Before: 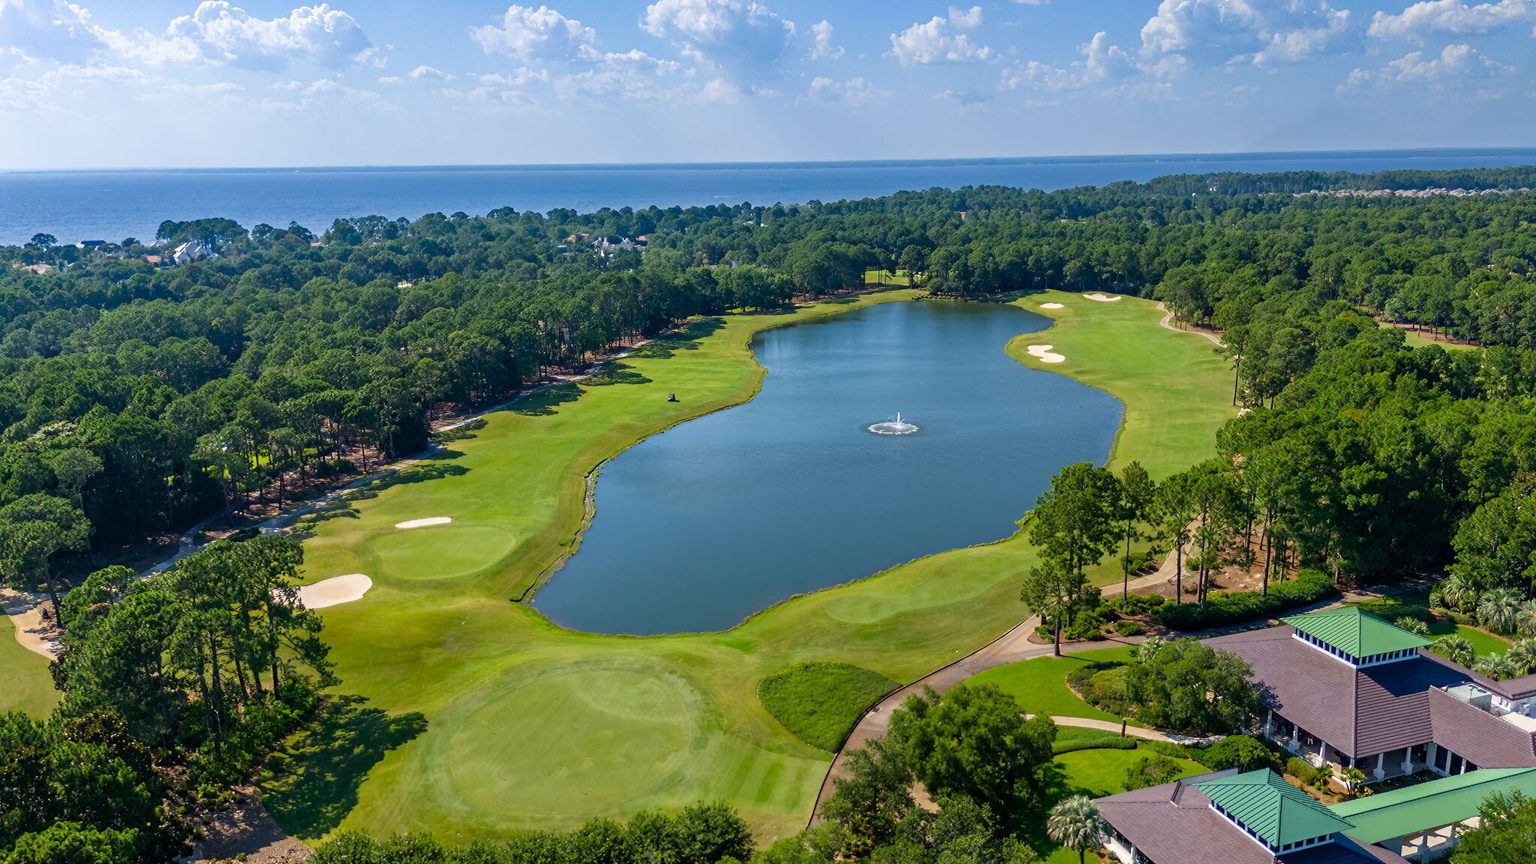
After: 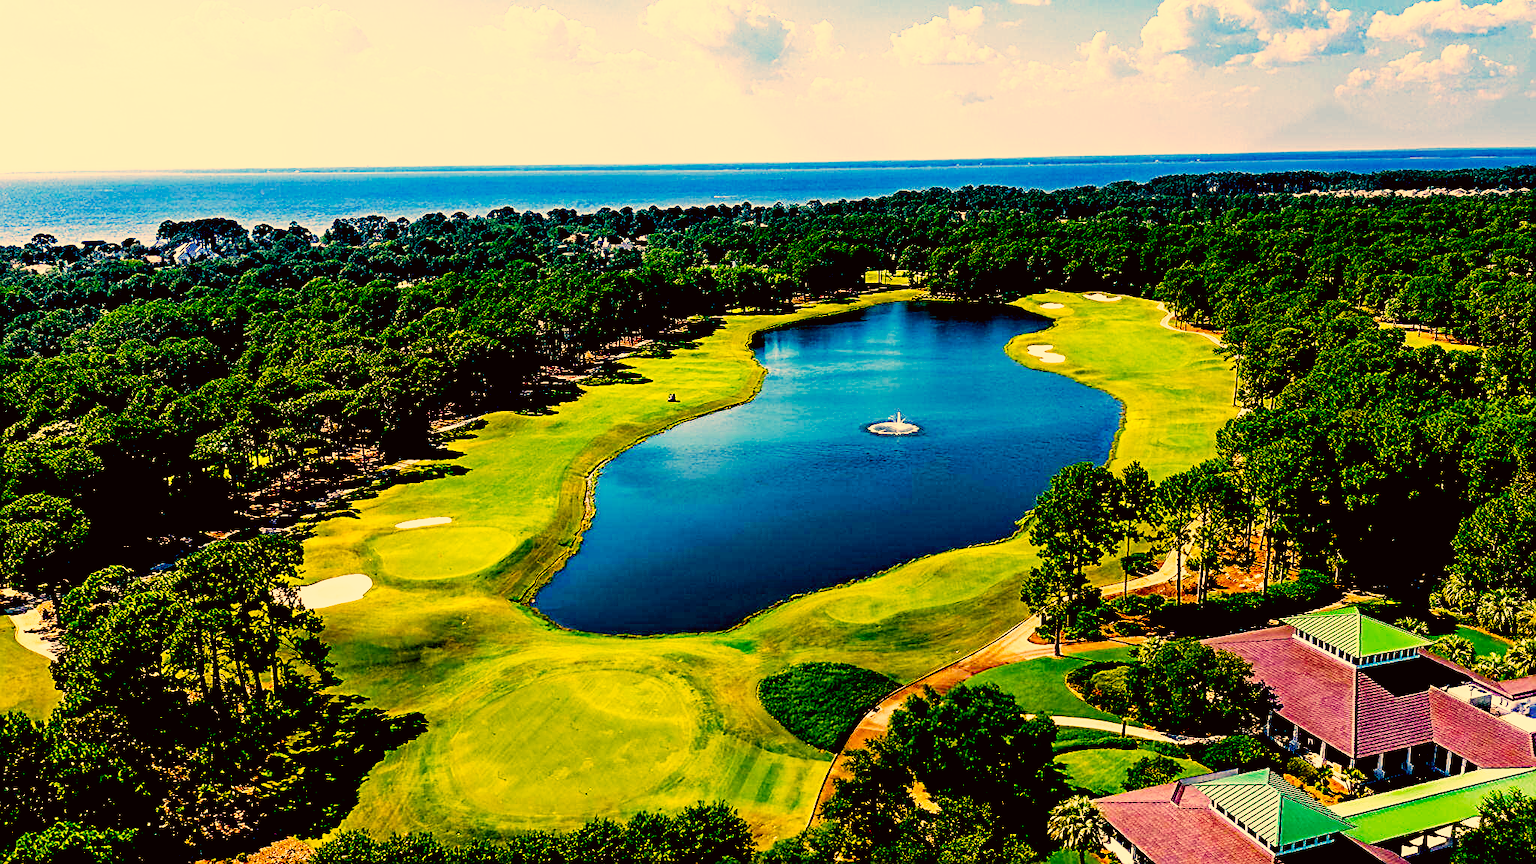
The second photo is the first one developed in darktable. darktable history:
white balance: red 1.009, blue 0.985
sharpen: on, module defaults
color balance rgb: perceptual saturation grading › highlights -29.58%, perceptual saturation grading › mid-tones 29.47%, perceptual saturation grading › shadows 59.73%, perceptual brilliance grading › global brilliance -17.79%, perceptual brilliance grading › highlights 28.73%, global vibrance 15.44%
exposure: black level correction 0.1, exposure -0.092 EV, compensate highlight preservation false
base curve: curves: ch0 [(0, 0) (0.007, 0.004) (0.027, 0.03) (0.046, 0.07) (0.207, 0.54) (0.442, 0.872) (0.673, 0.972) (1, 1)], preserve colors none
color correction: highlights a* 17.94, highlights b* 35.39, shadows a* 1.48, shadows b* 6.42, saturation 1.01
